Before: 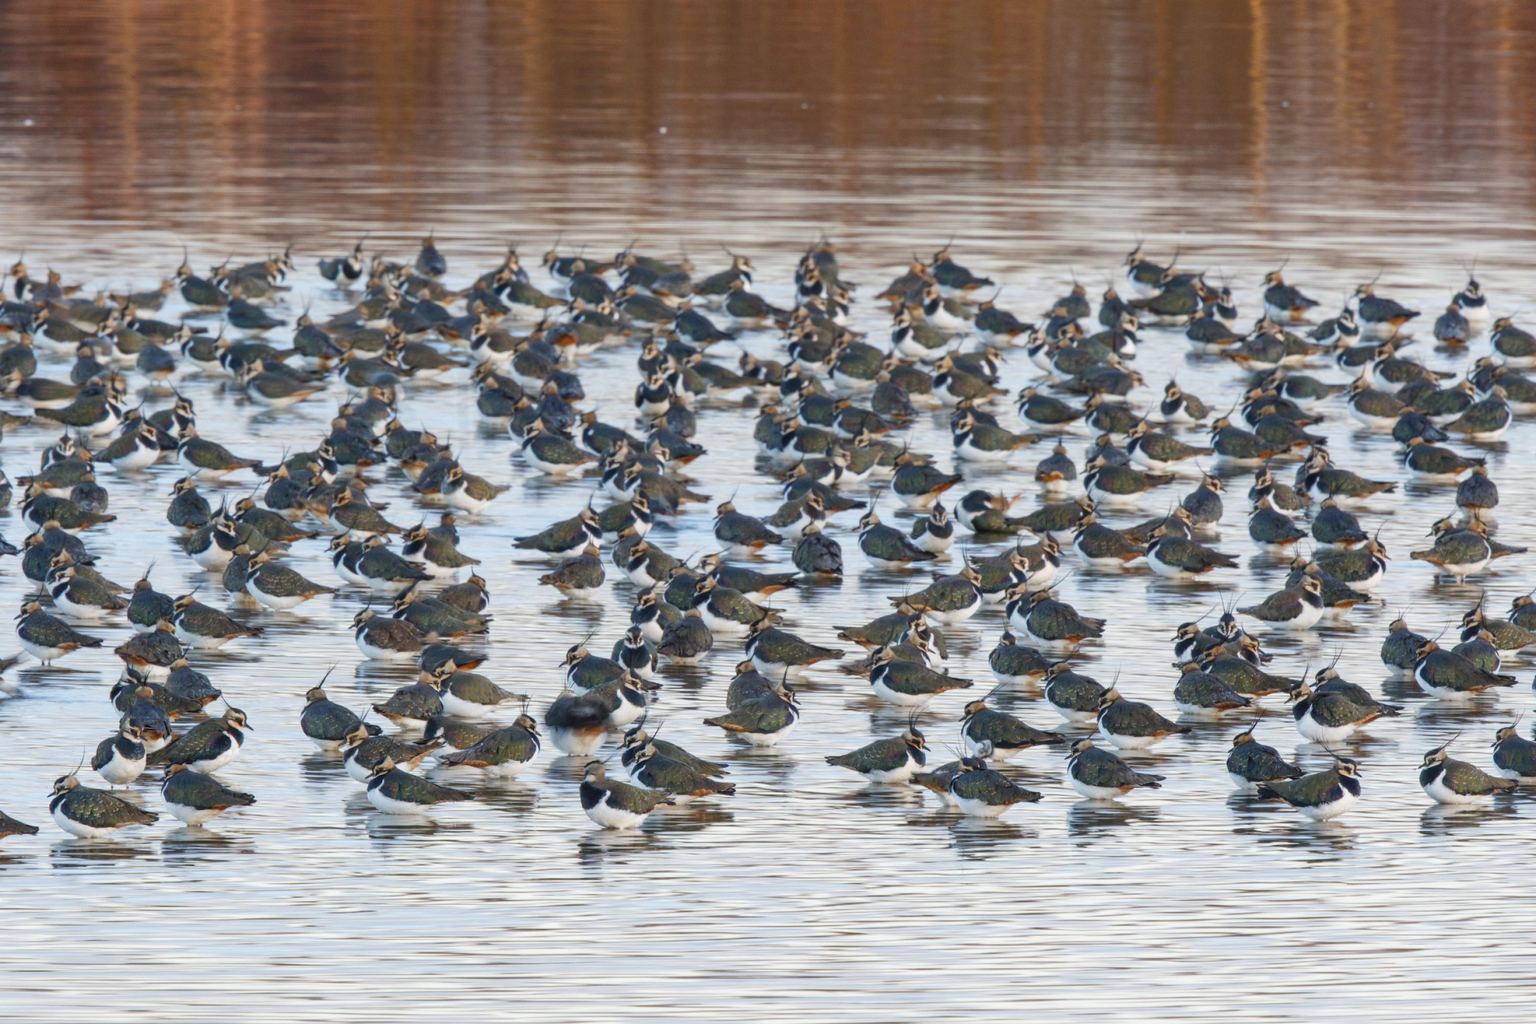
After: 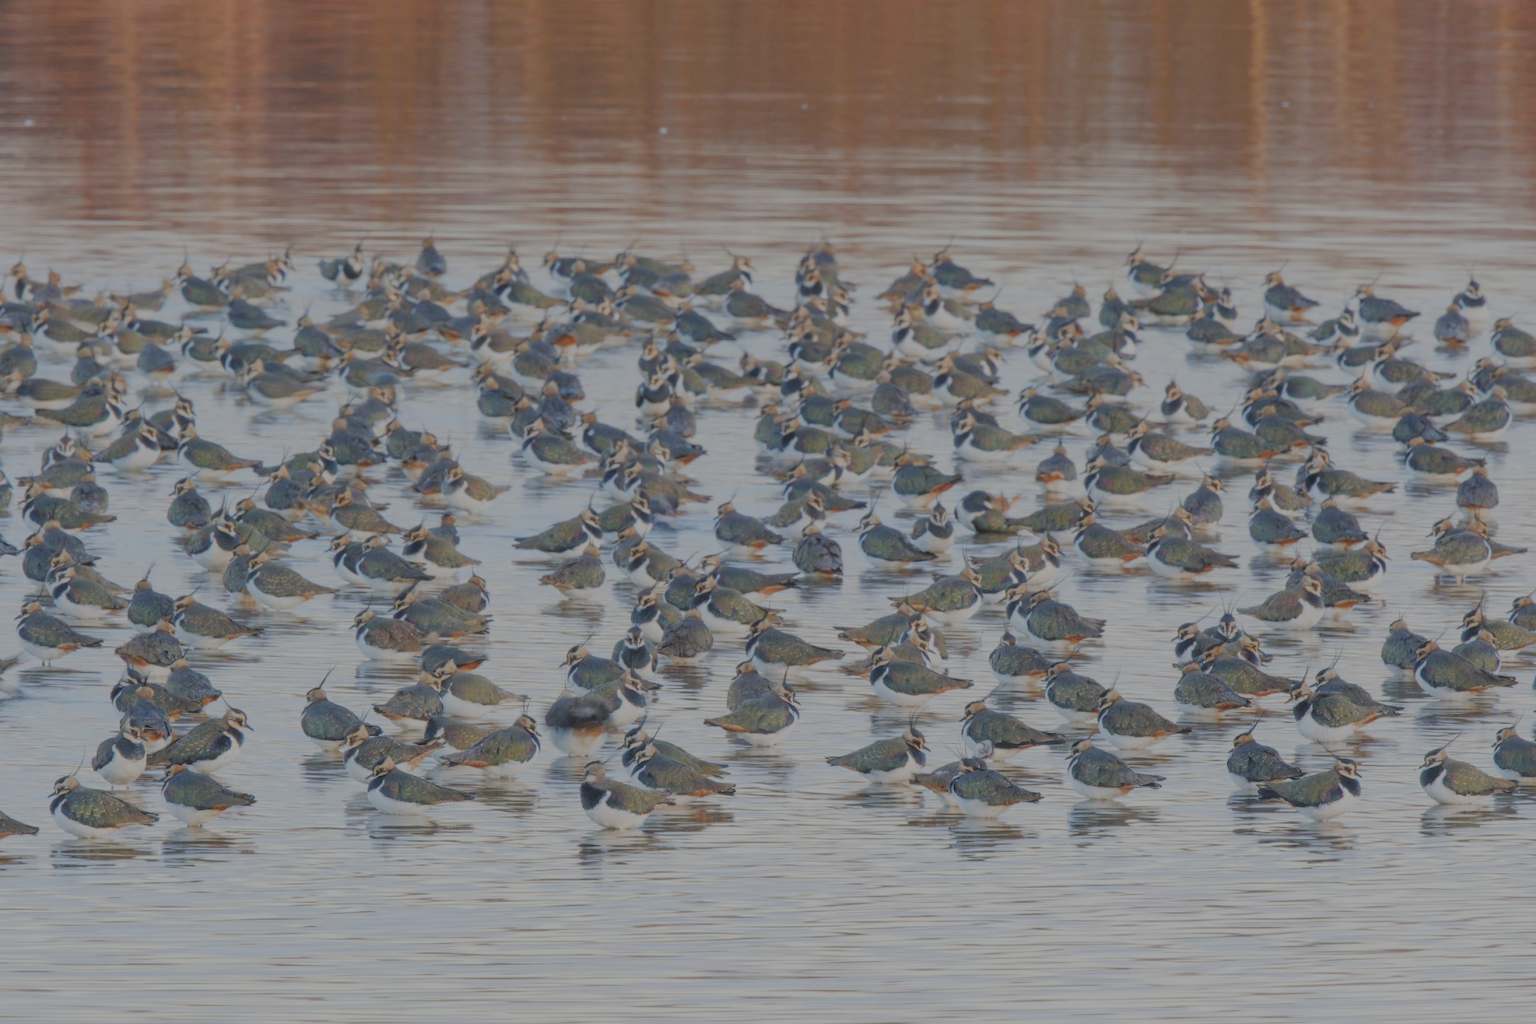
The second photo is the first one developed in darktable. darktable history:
filmic rgb: black relative exposure -13.87 EV, white relative exposure 8 EV, hardness 3.73, latitude 49.04%, contrast 0.51
